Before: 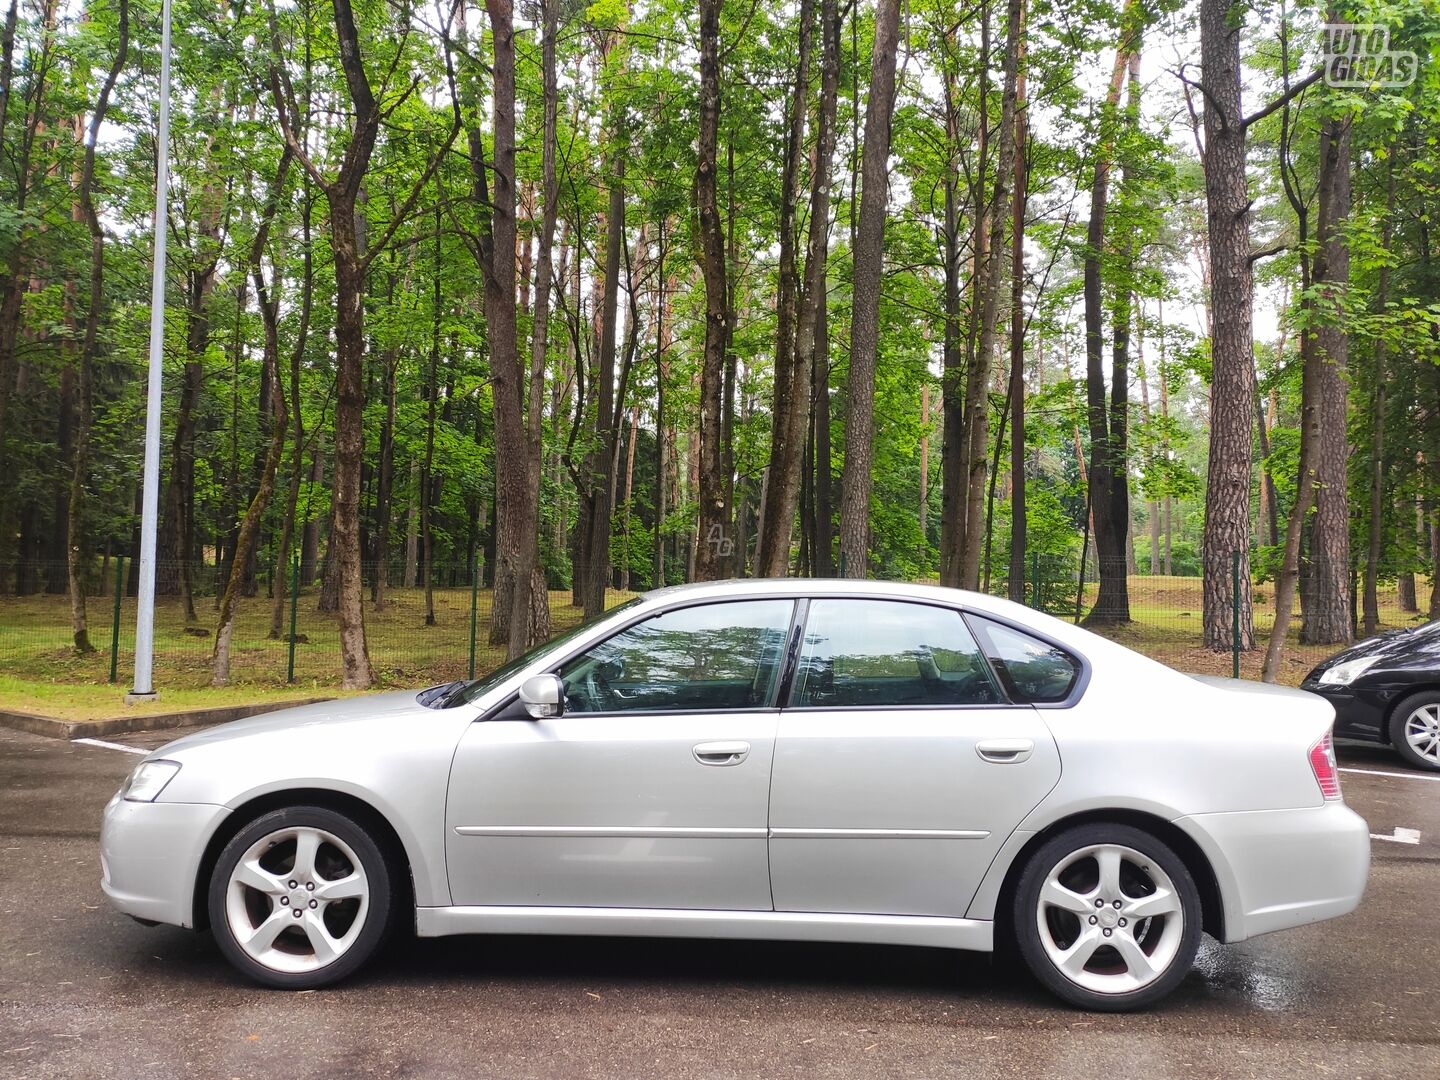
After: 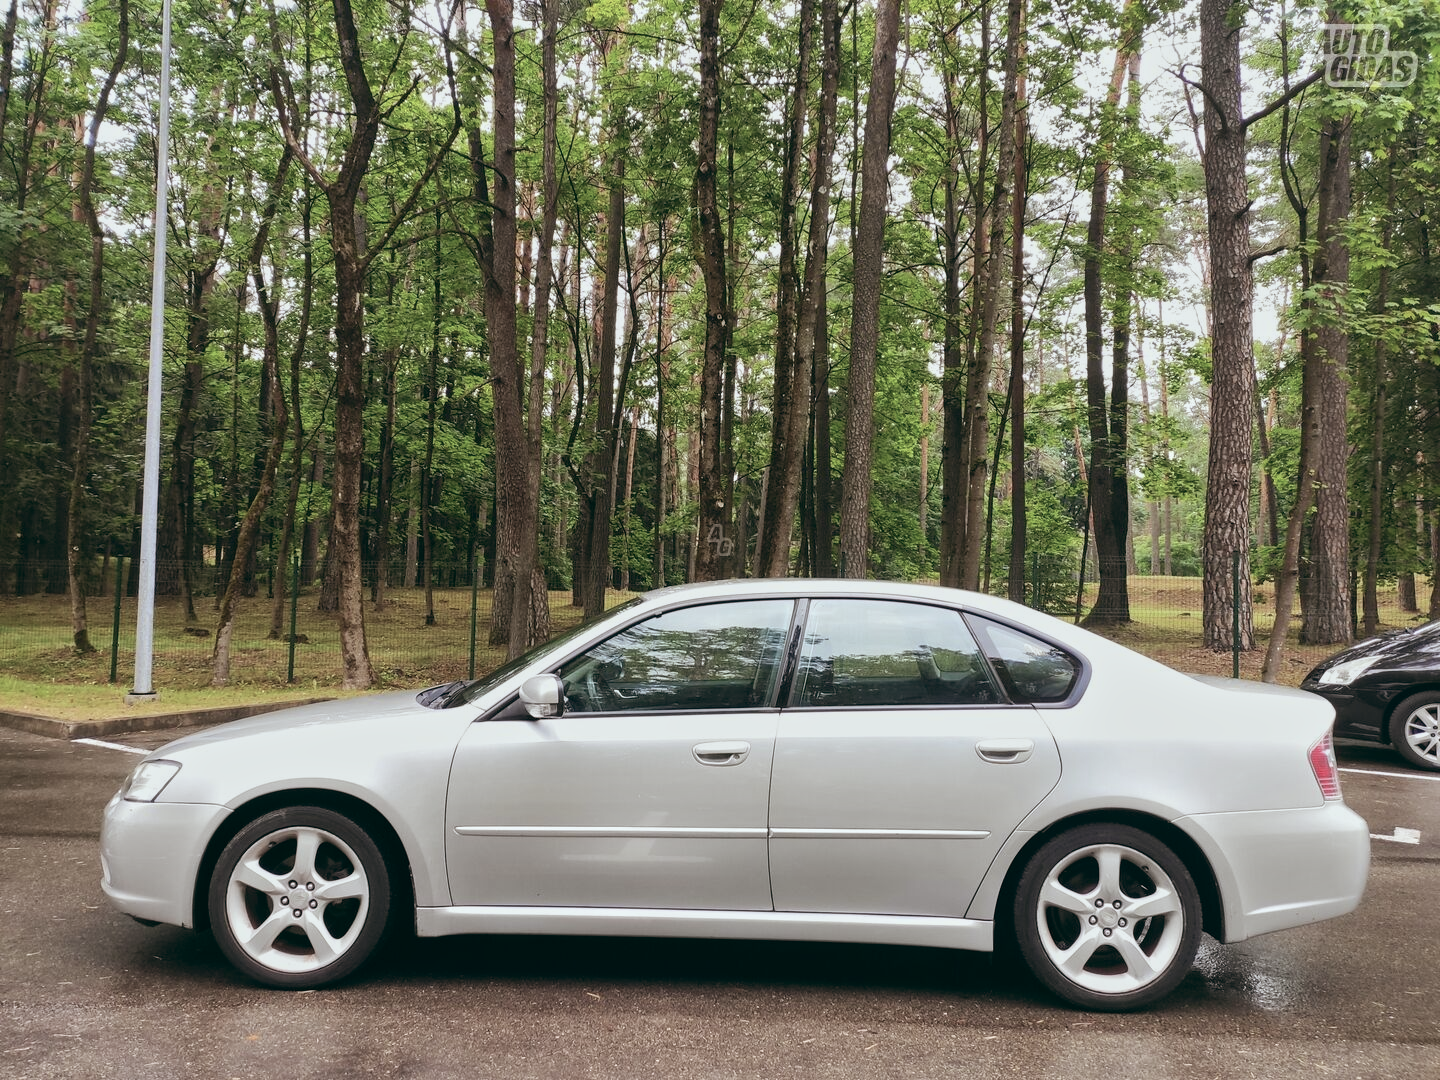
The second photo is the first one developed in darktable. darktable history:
color balance: lift [1, 0.994, 1.002, 1.006], gamma [0.957, 1.081, 1.016, 0.919], gain [0.97, 0.972, 1.01, 1.028], input saturation 91.06%, output saturation 79.8%
tone equalizer: -8 EV -0.002 EV, -7 EV 0.005 EV, -6 EV -0.009 EV, -5 EV 0.011 EV, -4 EV -0.012 EV, -3 EV 0.007 EV, -2 EV -0.062 EV, -1 EV -0.293 EV, +0 EV -0.582 EV, smoothing diameter 2%, edges refinement/feathering 20, mask exposure compensation -1.57 EV, filter diffusion 5
